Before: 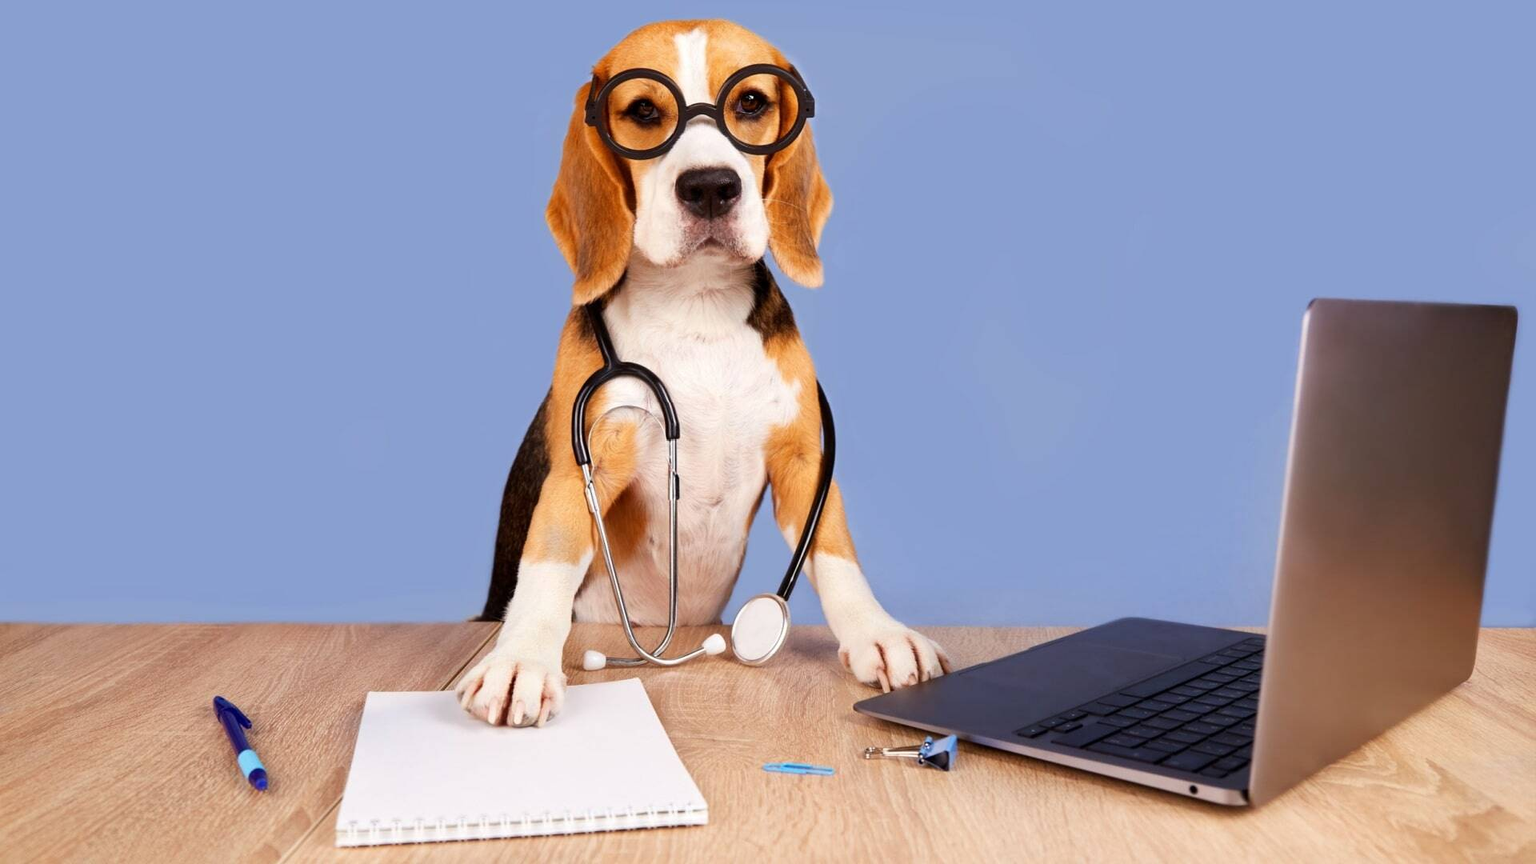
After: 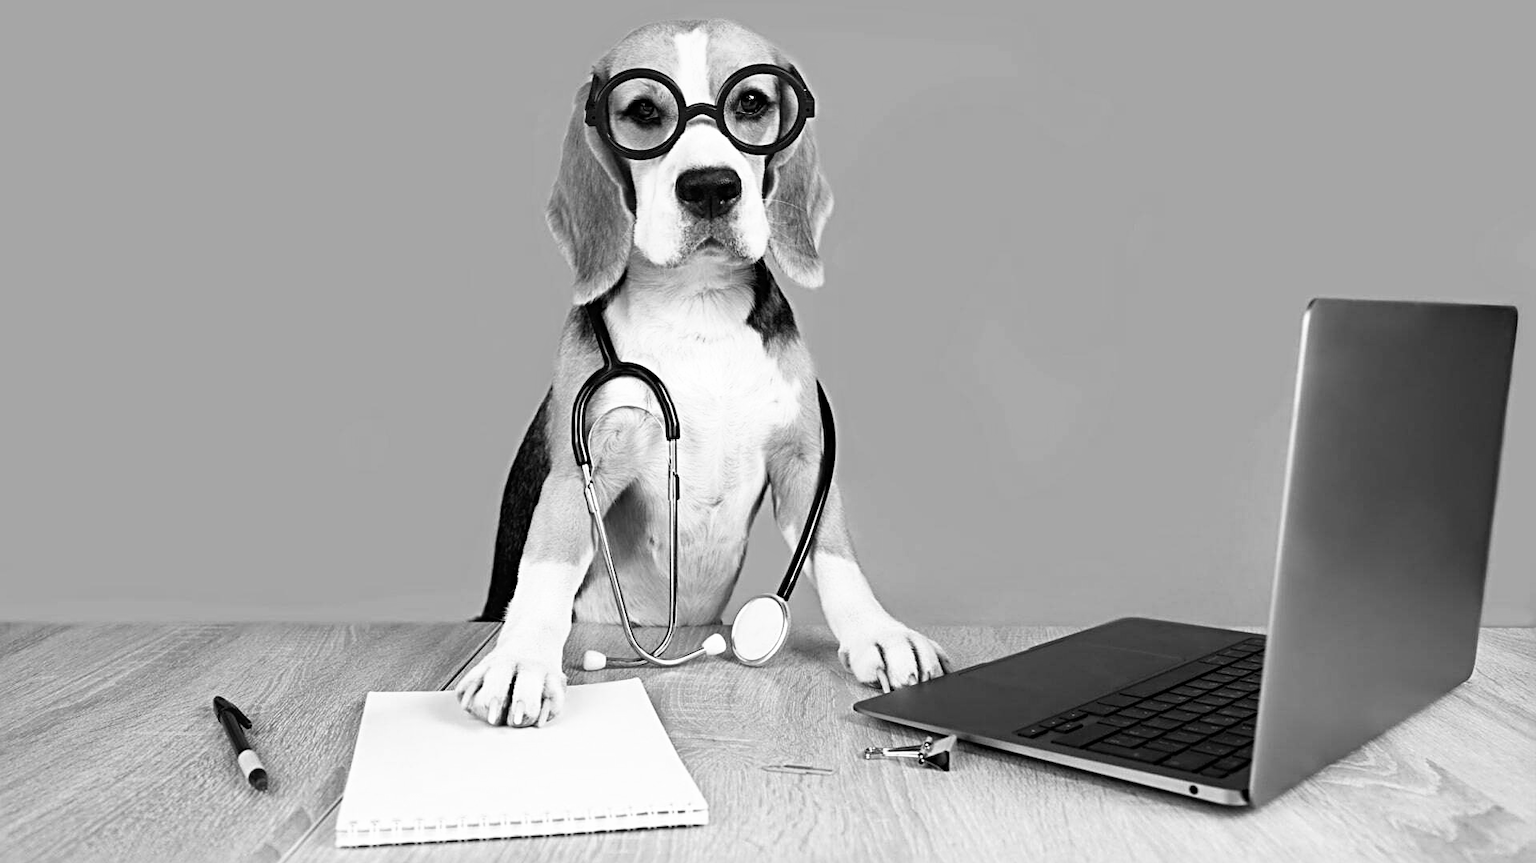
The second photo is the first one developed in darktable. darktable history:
crop: bottom 0.071%
monochrome: on, module defaults
velvia: on, module defaults
exposure: exposure 0.128 EV, compensate highlight preservation false
sharpen: radius 4
rgb curve: curves: ch0 [(0, 0) (0.078, 0.051) (0.929, 0.956) (1, 1)], compensate middle gray true
color correction: highlights a* -0.482, highlights b* 9.48, shadows a* -9.48, shadows b* 0.803
